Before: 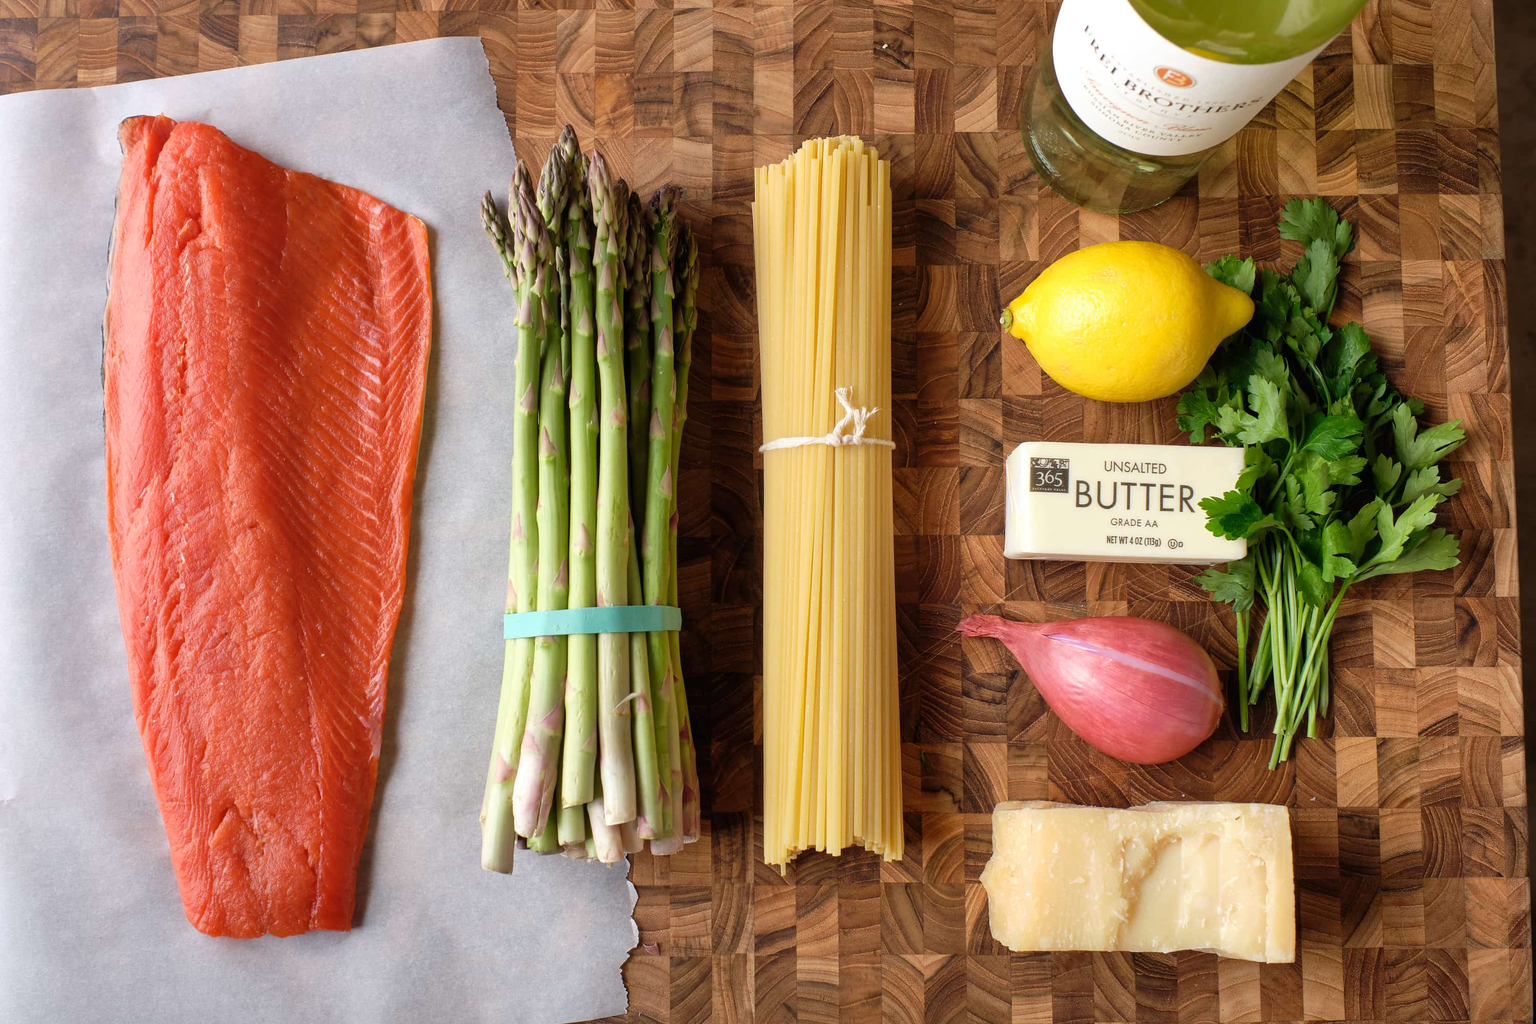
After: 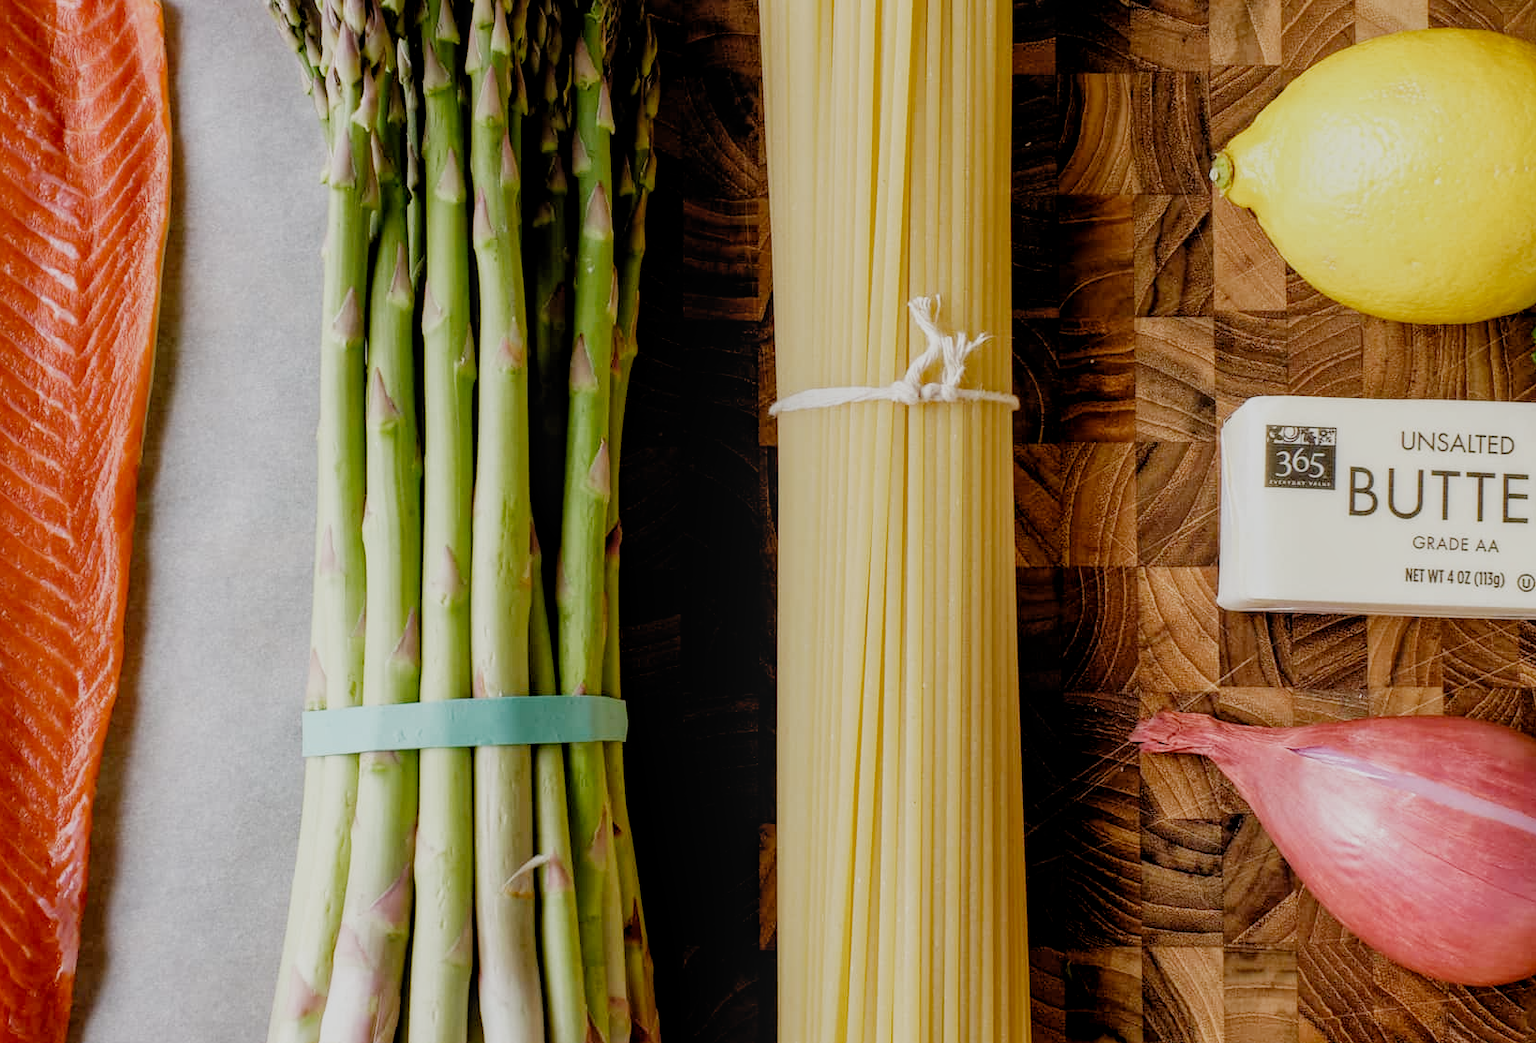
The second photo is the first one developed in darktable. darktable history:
filmic rgb: black relative exposure -4.85 EV, white relative exposure 4.06 EV, hardness 2.84, add noise in highlights 0, preserve chrominance no, color science v3 (2019), use custom middle-gray values true, contrast in highlights soft
local contrast: on, module defaults
crop and rotate: left 22.036%, top 22.044%, right 23.269%, bottom 22.249%
